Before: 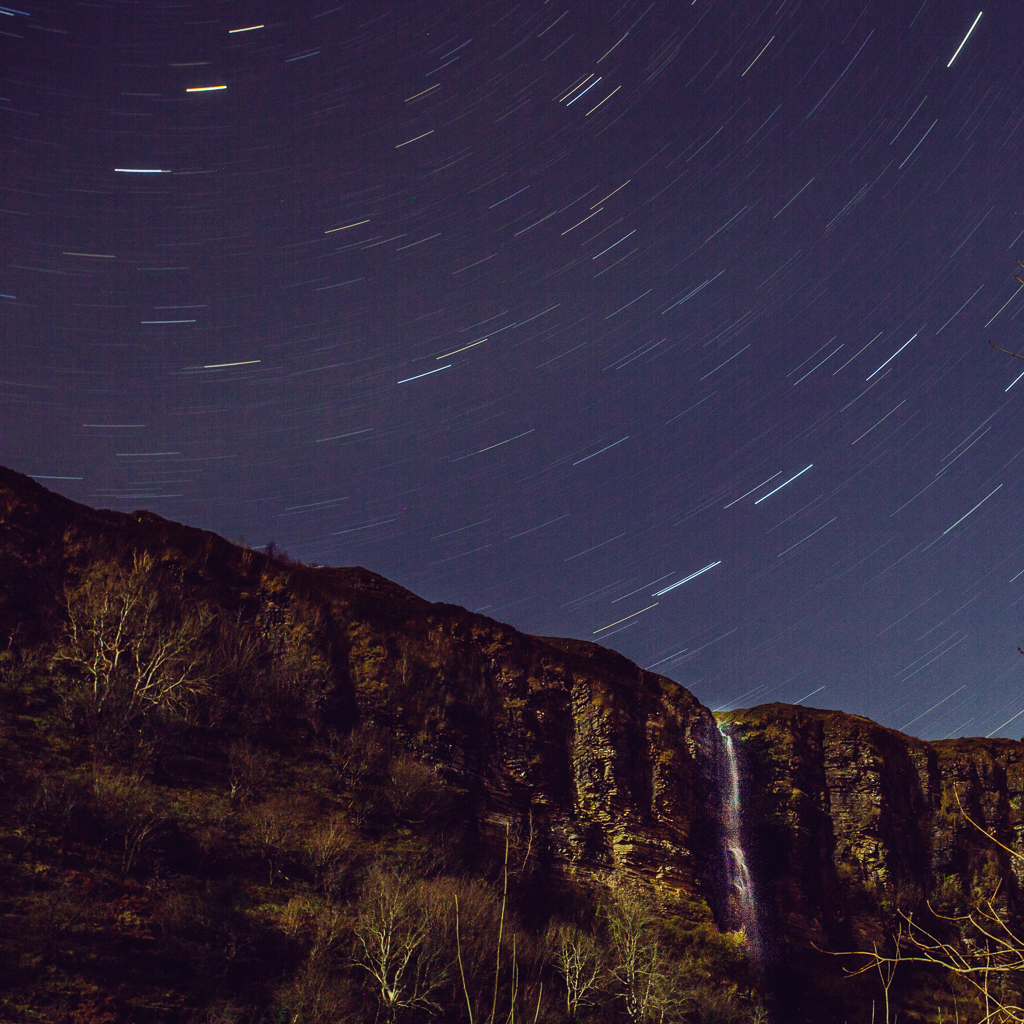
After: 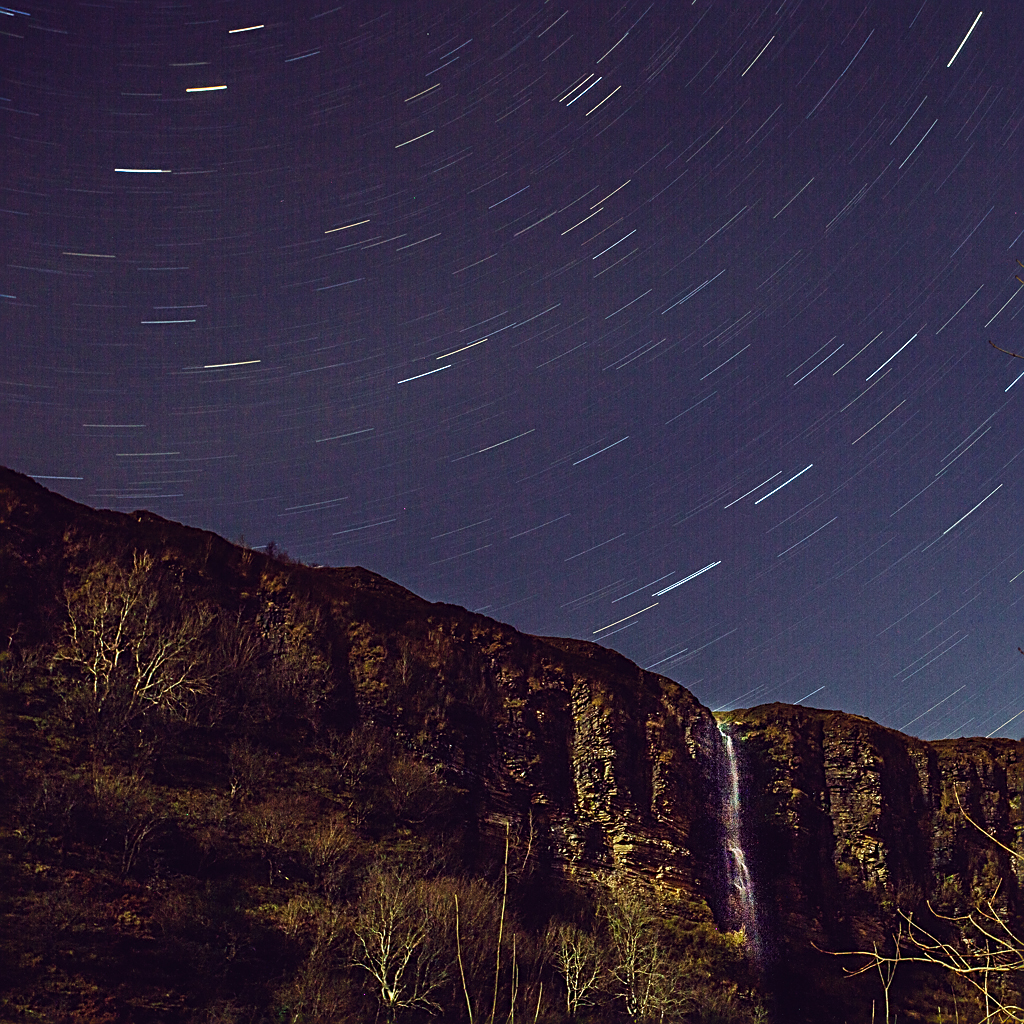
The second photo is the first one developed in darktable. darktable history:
sharpen: radius 2.562, amount 0.643
